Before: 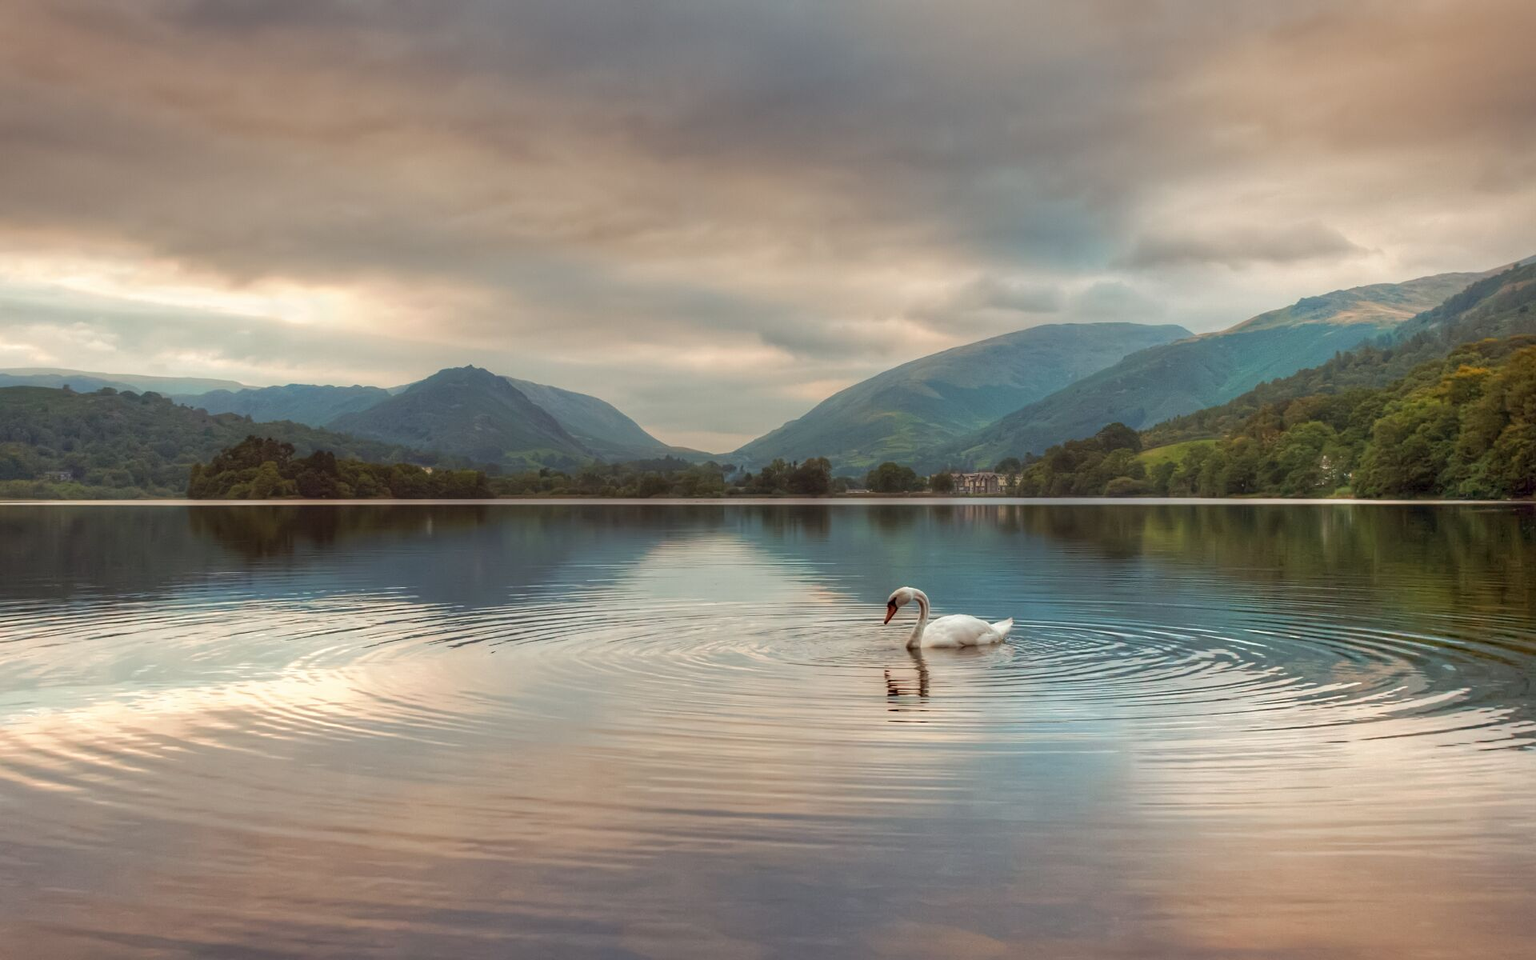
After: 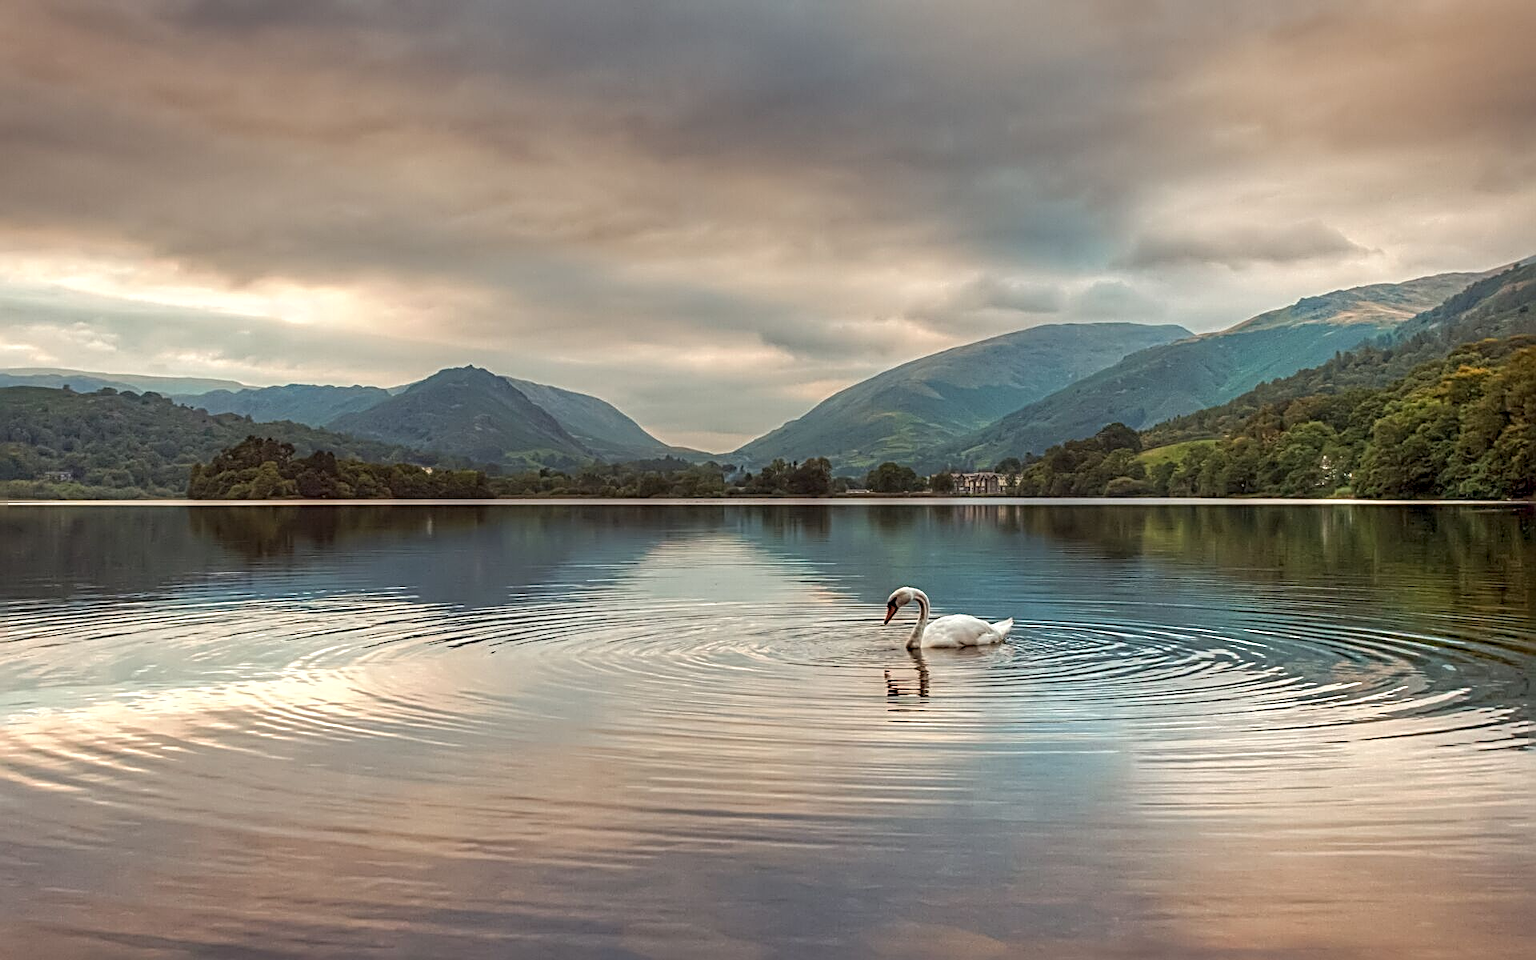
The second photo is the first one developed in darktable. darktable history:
local contrast: on, module defaults
sharpen: radius 3.736, amount 0.93
